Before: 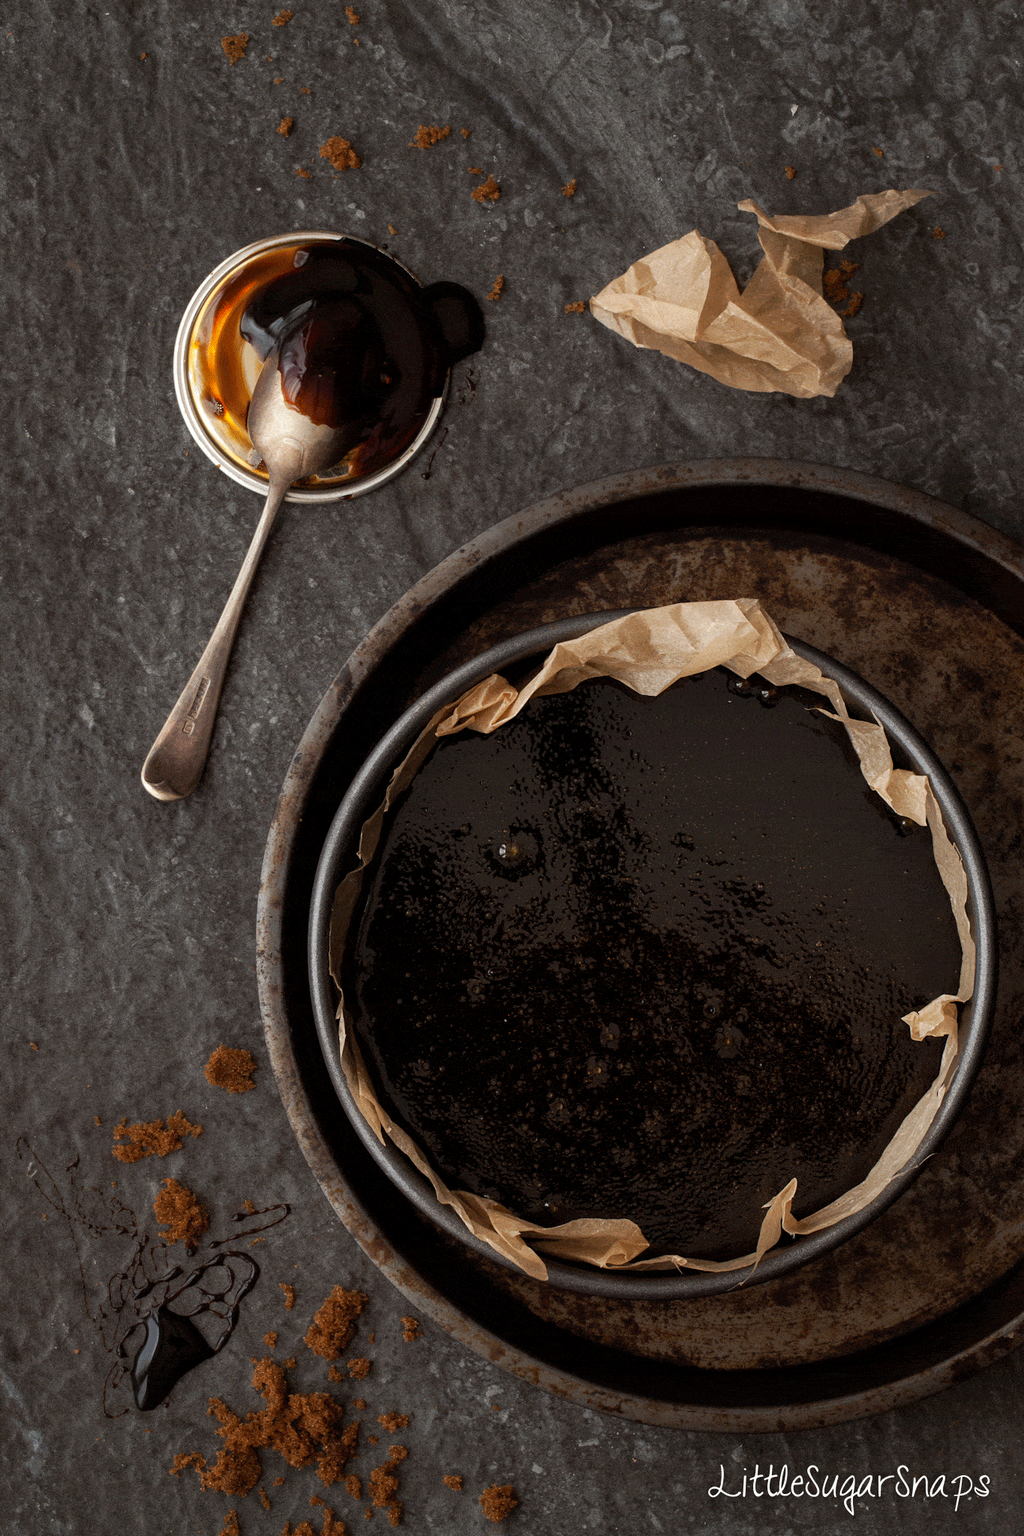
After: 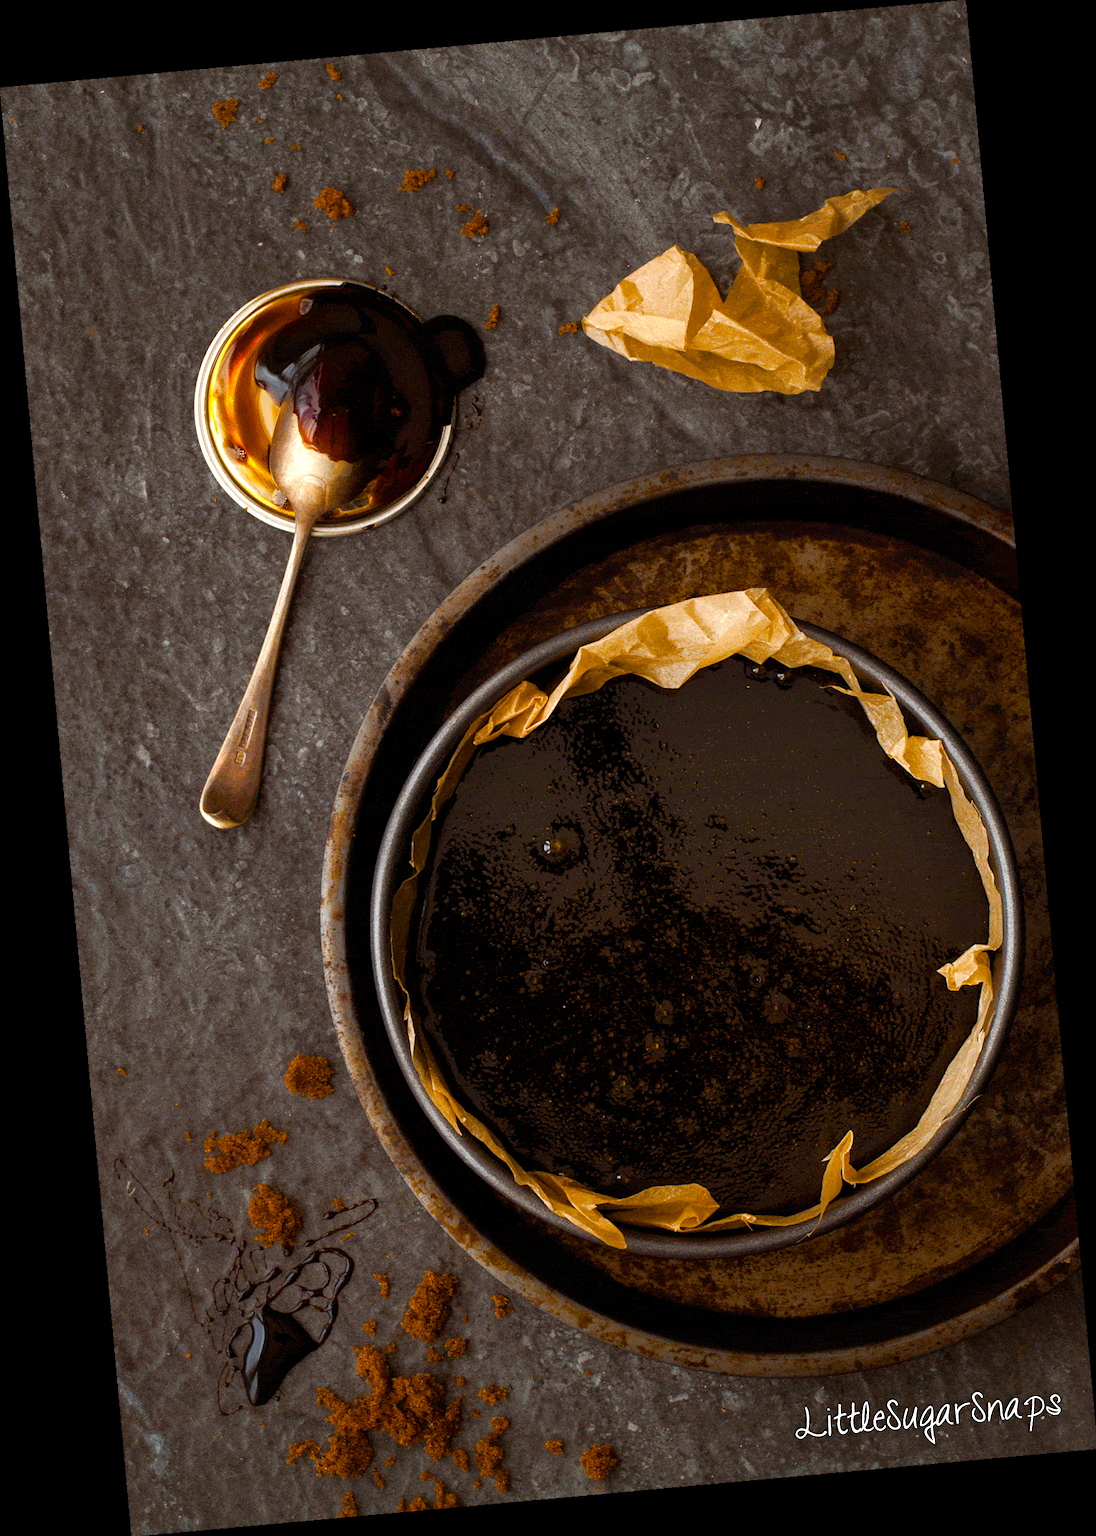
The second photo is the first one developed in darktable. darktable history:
tone equalizer: on, module defaults
color balance rgb: linear chroma grading › shadows 10%, linear chroma grading › highlights 10%, linear chroma grading › global chroma 15%, linear chroma grading › mid-tones 15%, perceptual saturation grading › global saturation 40%, perceptual saturation grading › highlights -25%, perceptual saturation grading › mid-tones 35%, perceptual saturation grading › shadows 35%, perceptual brilliance grading › global brilliance 11.29%, global vibrance 11.29%
rotate and perspective: rotation -5.2°, automatic cropping off
